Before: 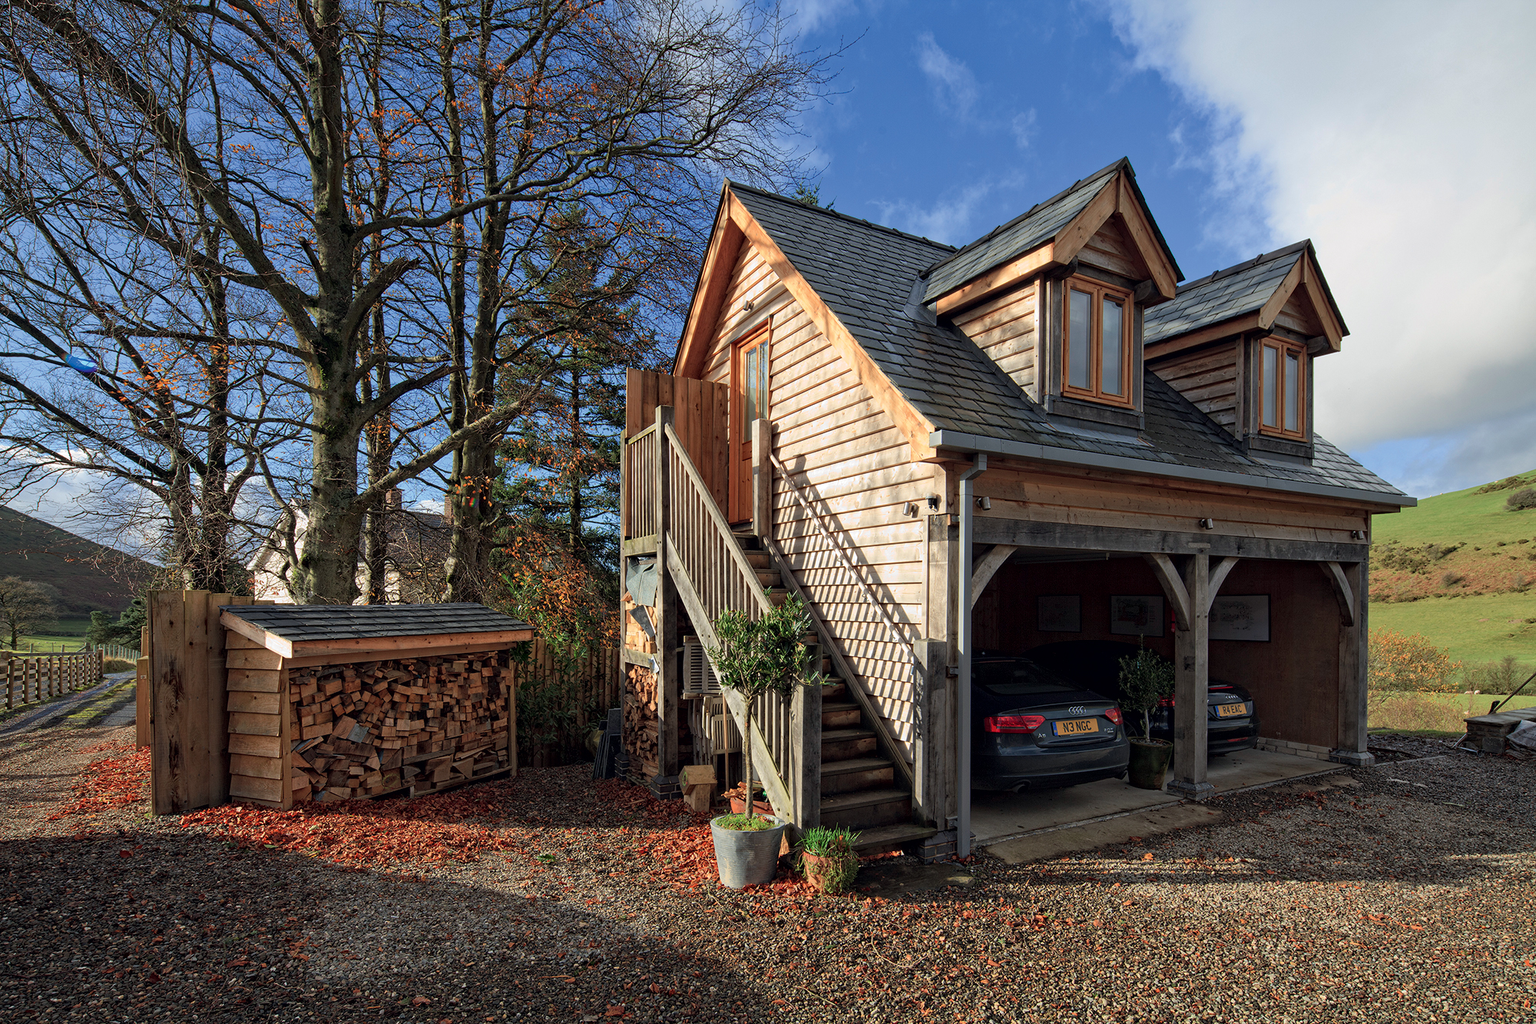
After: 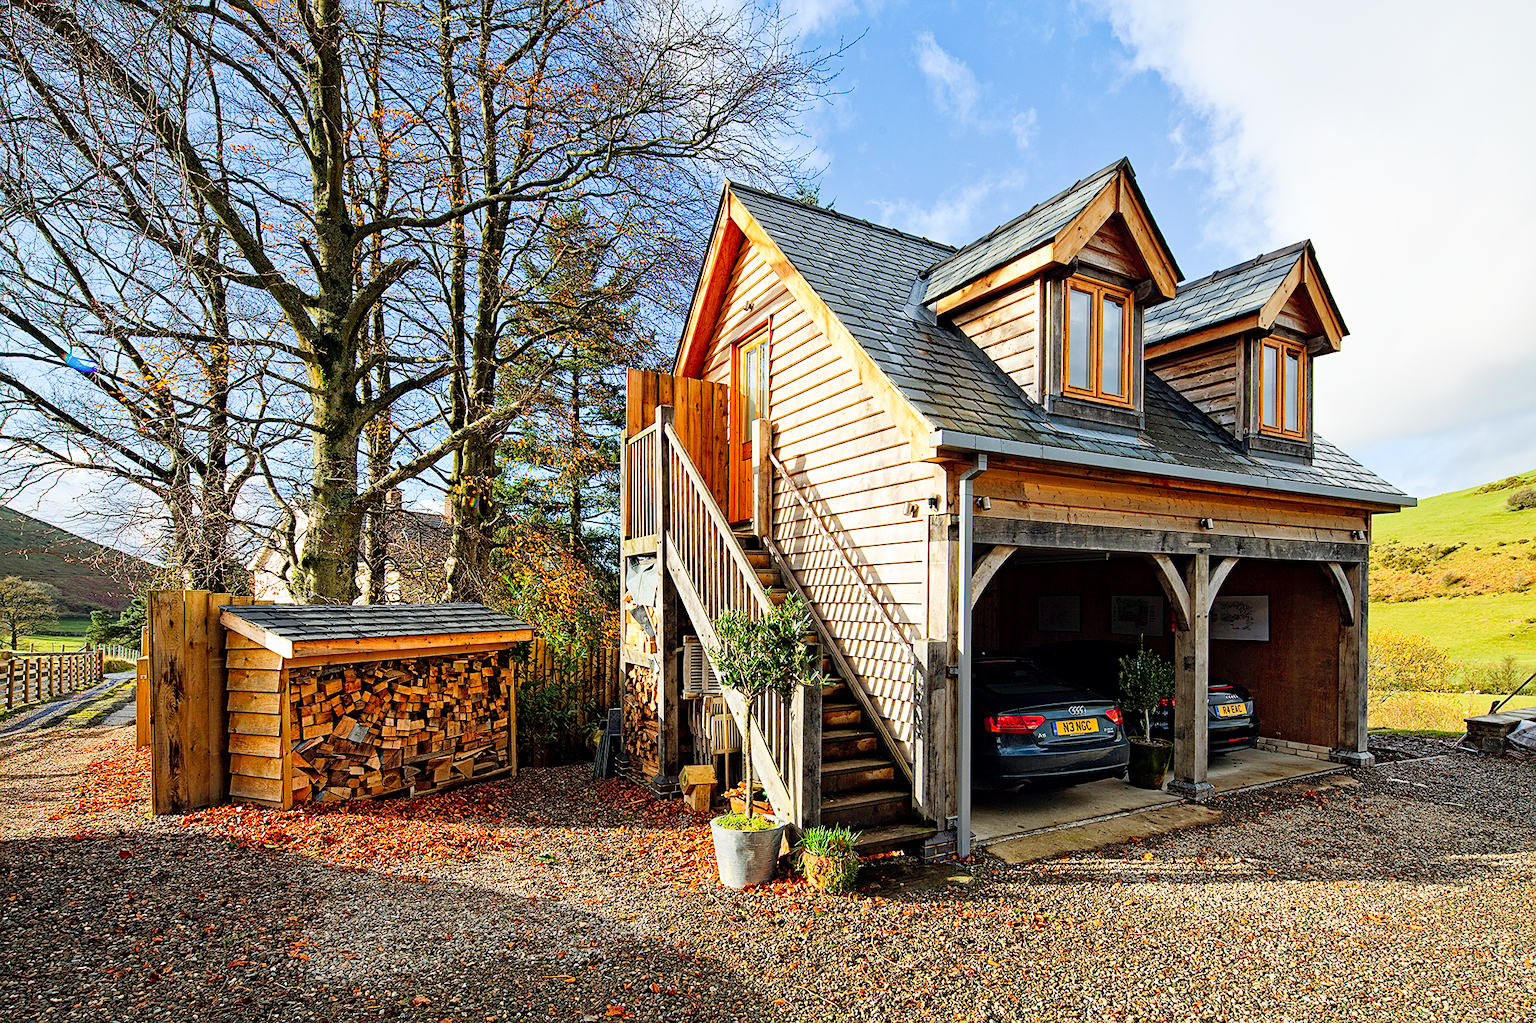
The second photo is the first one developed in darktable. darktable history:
color balance rgb: shadows lift › chroma 3.708%, shadows lift › hue 89.4°, power › hue 315.34°, linear chroma grading › global chroma 8.803%, perceptual saturation grading › global saturation 30.419%, perceptual brilliance grading › global brilliance 2.342%, perceptual brilliance grading › highlights -3.542%
local contrast: mode bilateral grid, contrast 20, coarseness 49, detail 119%, midtone range 0.2
sharpen: on, module defaults
tone curve: curves: ch0 [(0, 0) (0.084, 0.074) (0.2, 0.297) (0.363, 0.591) (0.495, 0.765) (0.68, 0.901) (0.851, 0.967) (1, 1)], preserve colors none
